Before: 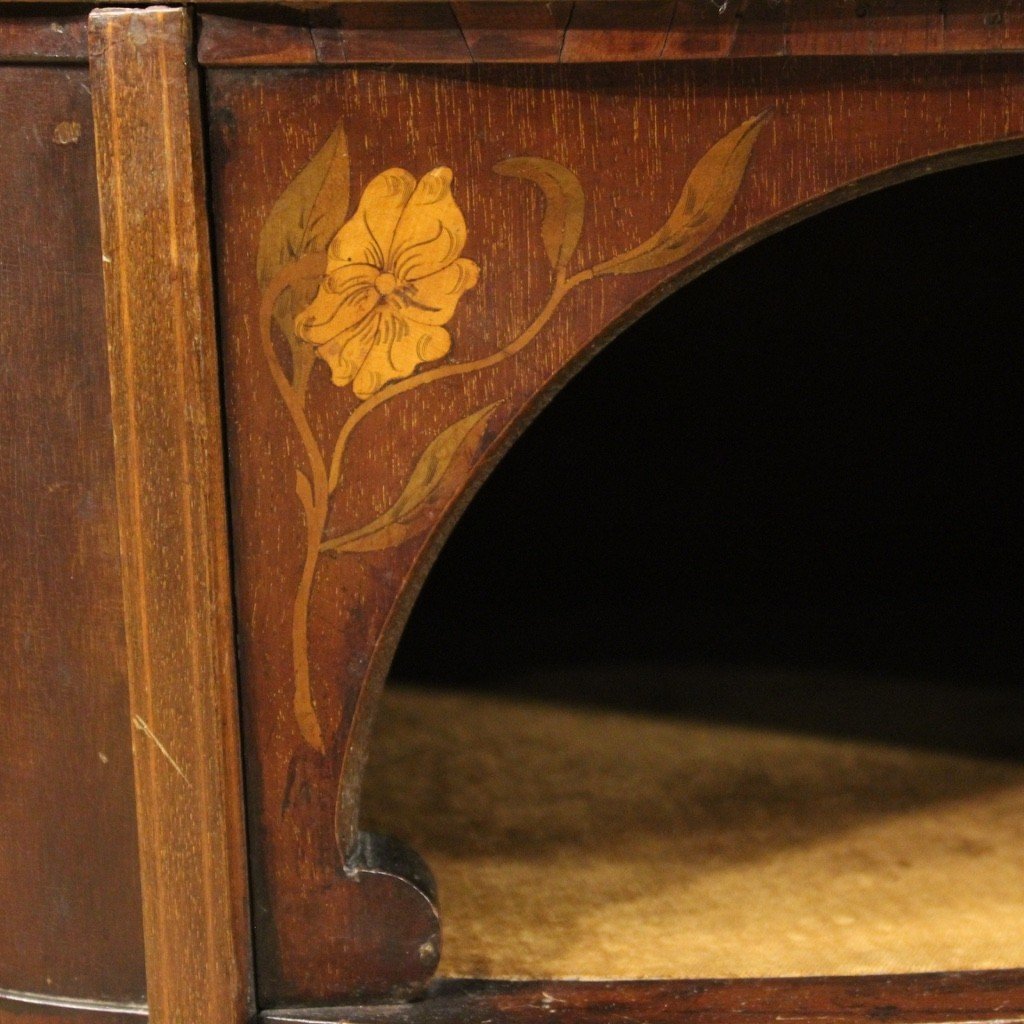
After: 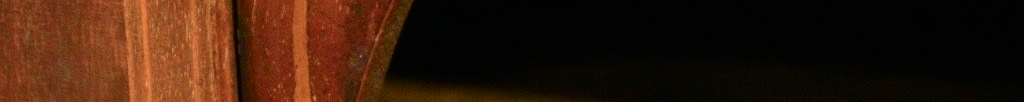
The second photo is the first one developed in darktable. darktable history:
crop and rotate: top 59.084%, bottom 30.916%
tone curve: curves: ch0 [(0, 0) (0.058, 0.027) (0.214, 0.183) (0.304, 0.288) (0.51, 0.549) (0.658, 0.7) (0.741, 0.775) (0.844, 0.866) (0.986, 0.957)]; ch1 [(0, 0) (0.172, 0.123) (0.312, 0.296) (0.437, 0.429) (0.471, 0.469) (0.502, 0.5) (0.513, 0.515) (0.572, 0.603) (0.617, 0.653) (0.68, 0.724) (0.889, 0.924) (1, 1)]; ch2 [(0, 0) (0.411, 0.424) (0.489, 0.49) (0.502, 0.5) (0.517, 0.519) (0.549, 0.578) (0.604, 0.628) (0.693, 0.686) (1, 1)], color space Lab, independent channels, preserve colors none
